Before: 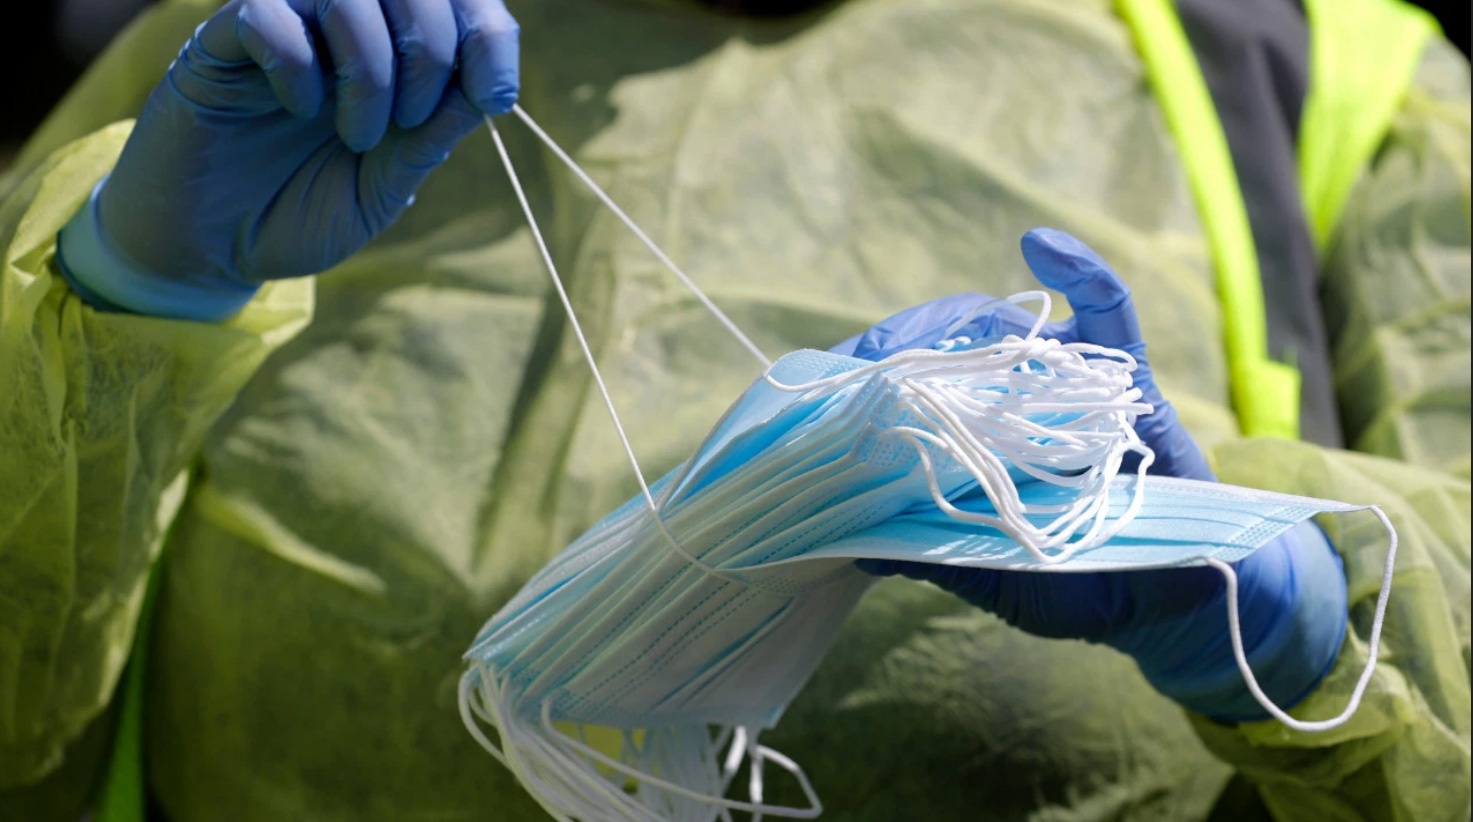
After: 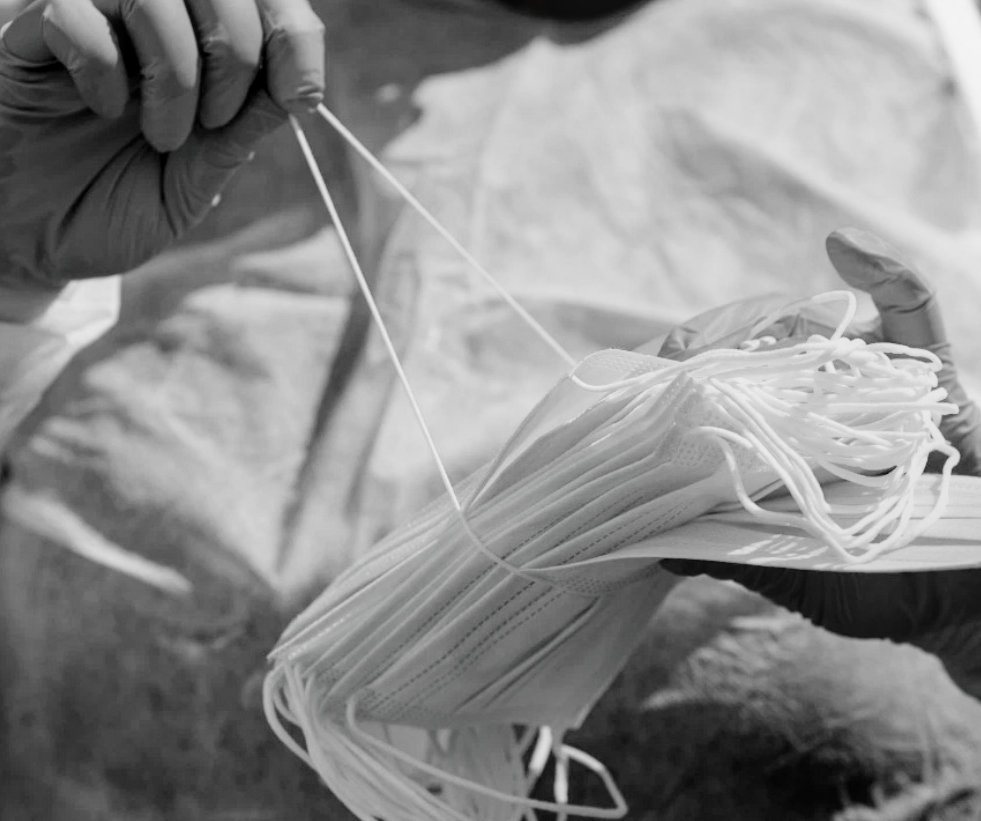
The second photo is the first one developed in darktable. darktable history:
exposure: black level correction 0, exposure 0.5 EV, compensate exposure bias true, compensate highlight preservation false
filmic rgb: black relative exposure -7.65 EV, white relative exposure 4.56 EV, hardness 3.61, contrast 1.05
white balance: red 1, blue 1
local contrast: detail 117%
crop and rotate: left 13.342%, right 19.991%
levels: levels [0, 0.478, 1]
color zones: curves: ch0 [(0, 0.497) (0.096, 0.361) (0.221, 0.538) (0.429, 0.5) (0.571, 0.5) (0.714, 0.5) (0.857, 0.5) (1, 0.497)]; ch1 [(0, 0.5) (0.143, 0.5) (0.257, -0.002) (0.429, 0.04) (0.571, -0.001) (0.714, -0.015) (0.857, 0.024) (1, 0.5)]
tone equalizer: on, module defaults
